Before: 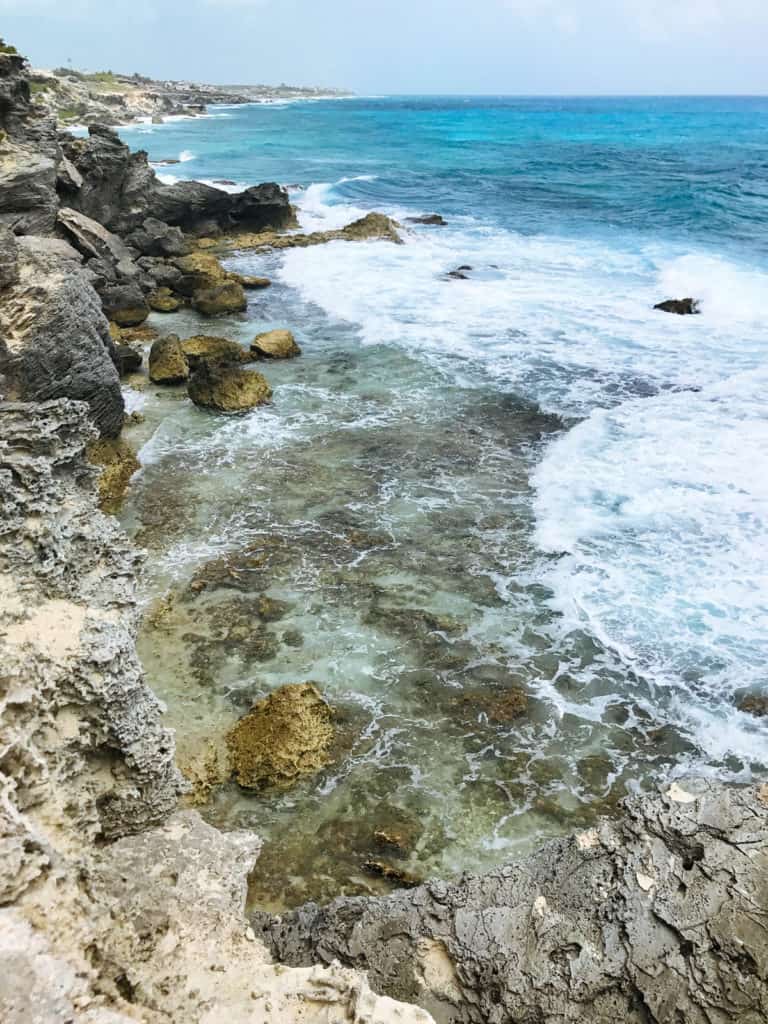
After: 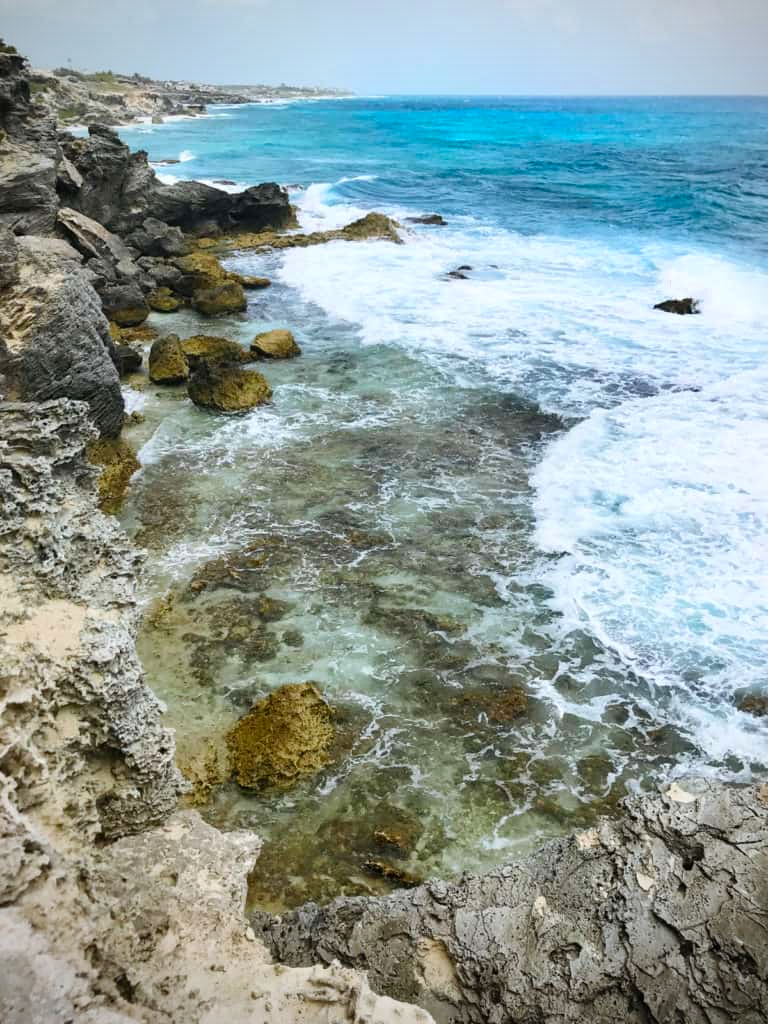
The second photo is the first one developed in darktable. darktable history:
vignetting: unbound false
contrast brightness saturation: contrast 0.084, saturation 0.198
color zones: curves: ch0 [(0.27, 0.396) (0.563, 0.504) (0.75, 0.5) (0.787, 0.307)]
